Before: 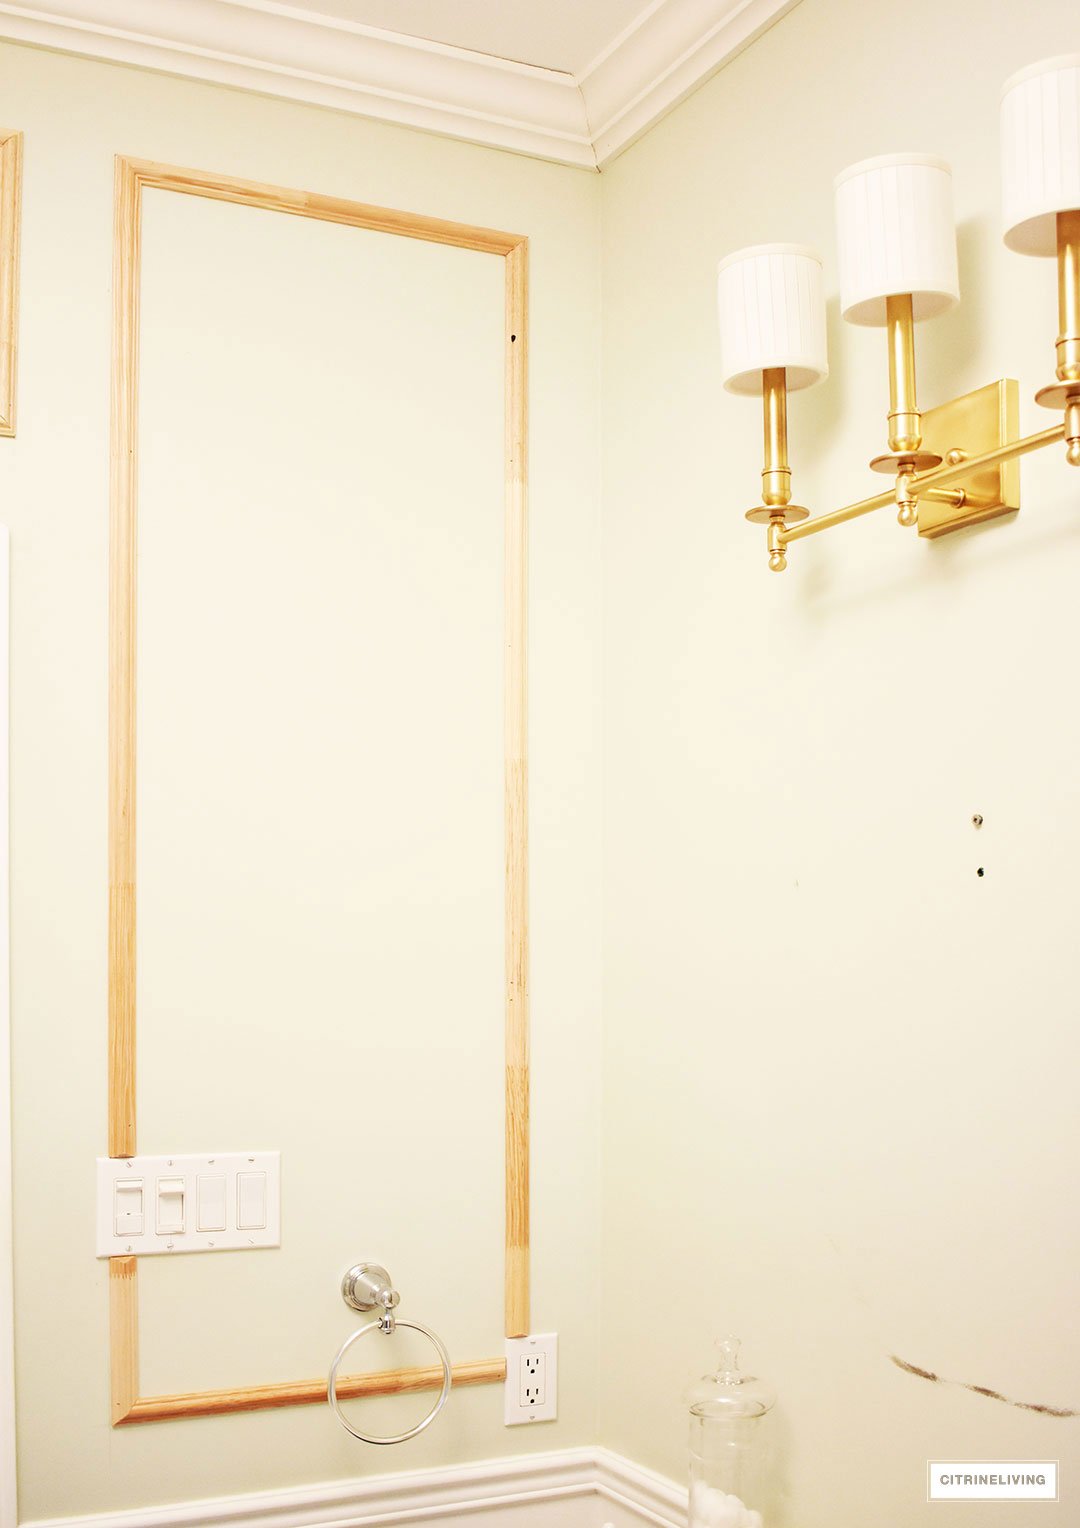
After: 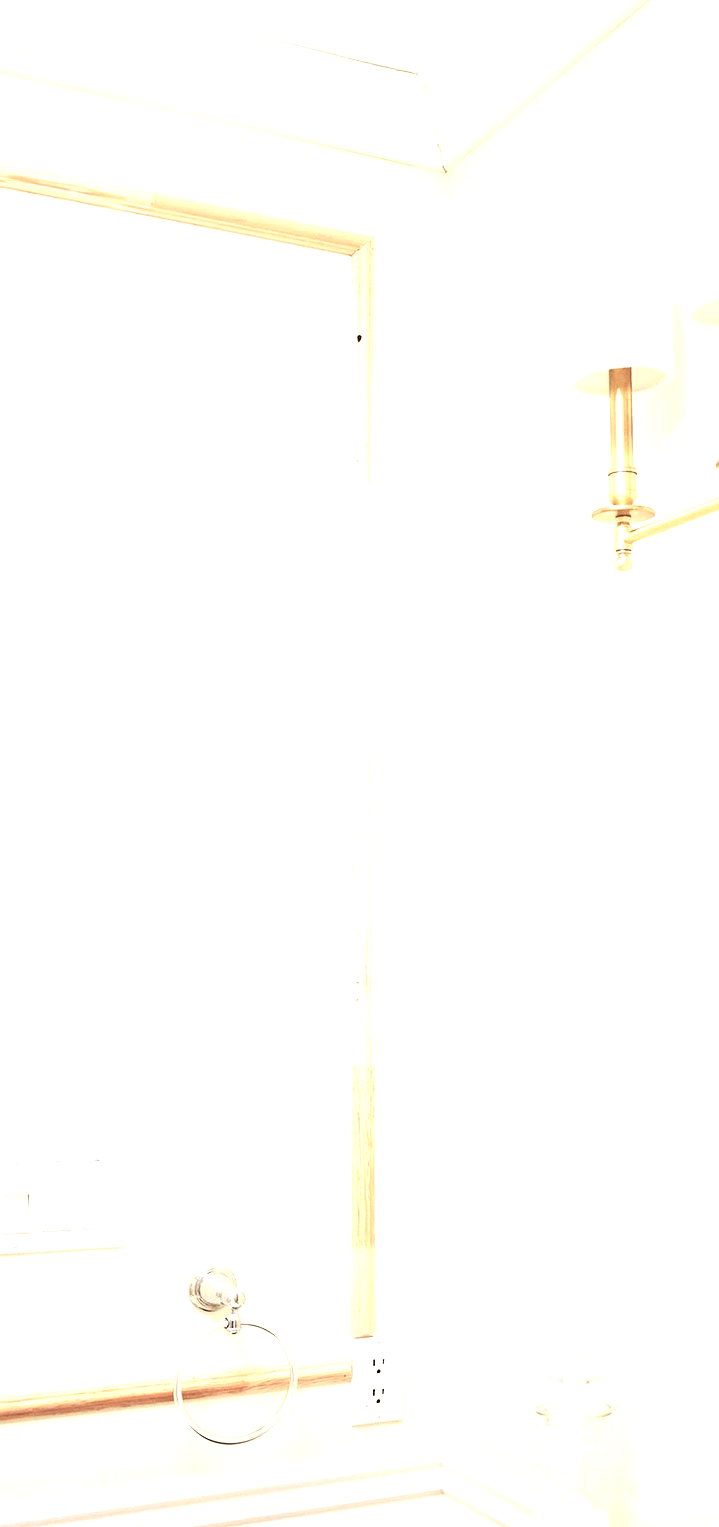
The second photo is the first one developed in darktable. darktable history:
crop and rotate: left 14.323%, right 19.028%
exposure: exposure 1 EV, compensate exposure bias true, compensate highlight preservation false
contrast brightness saturation: contrast 0.102, saturation -0.374
